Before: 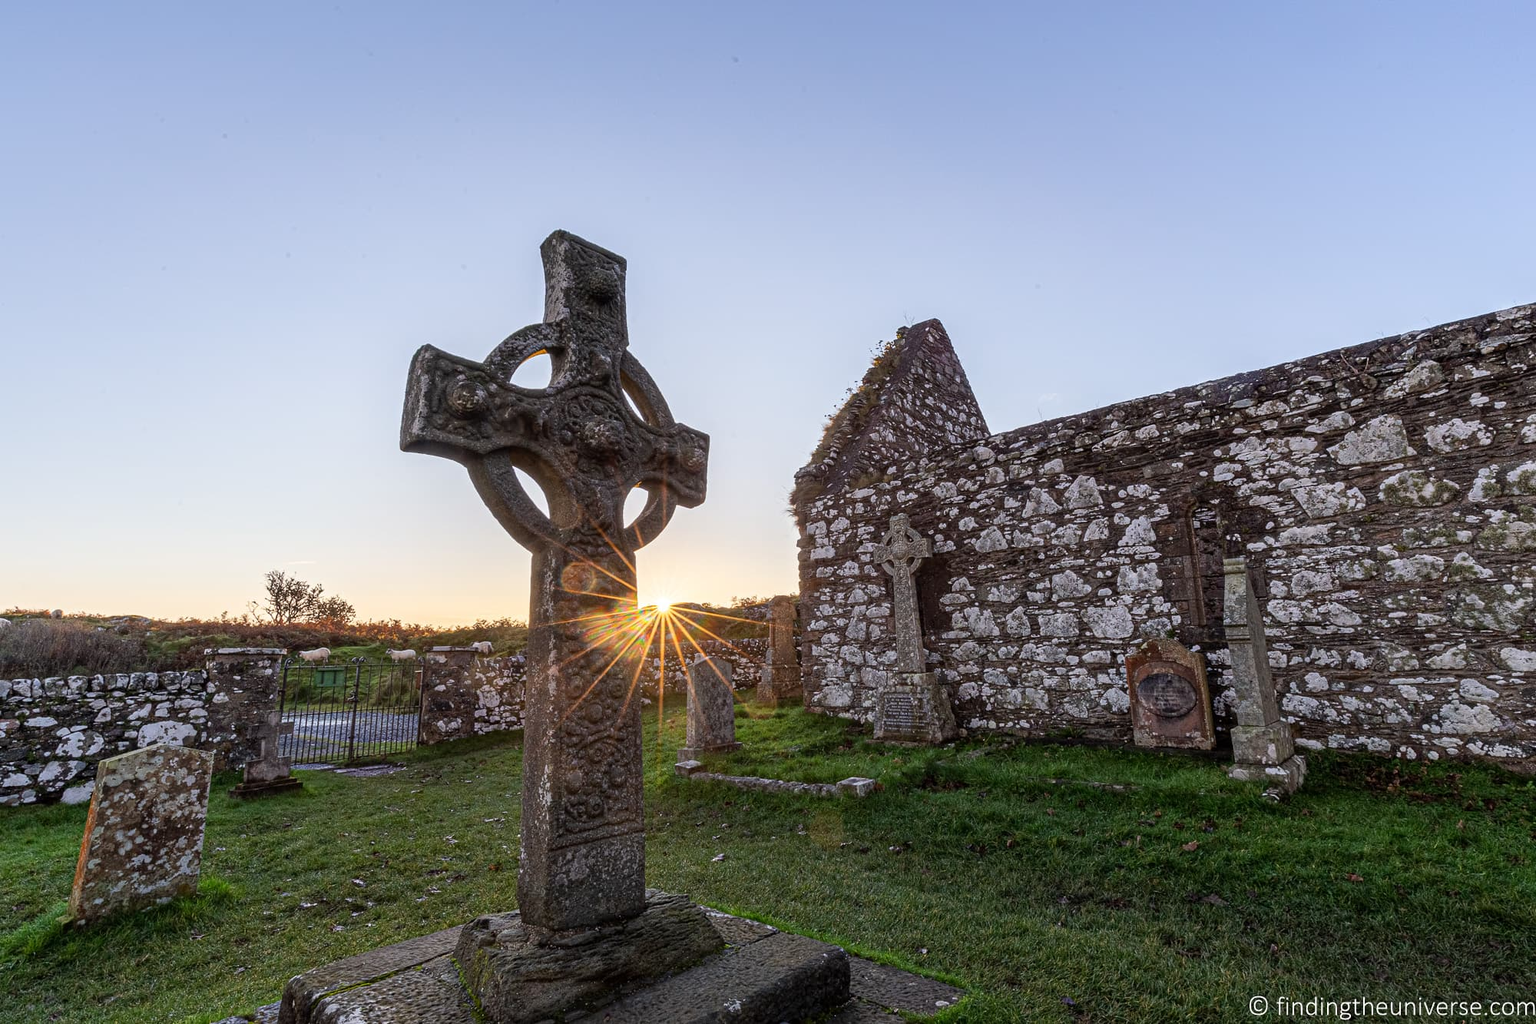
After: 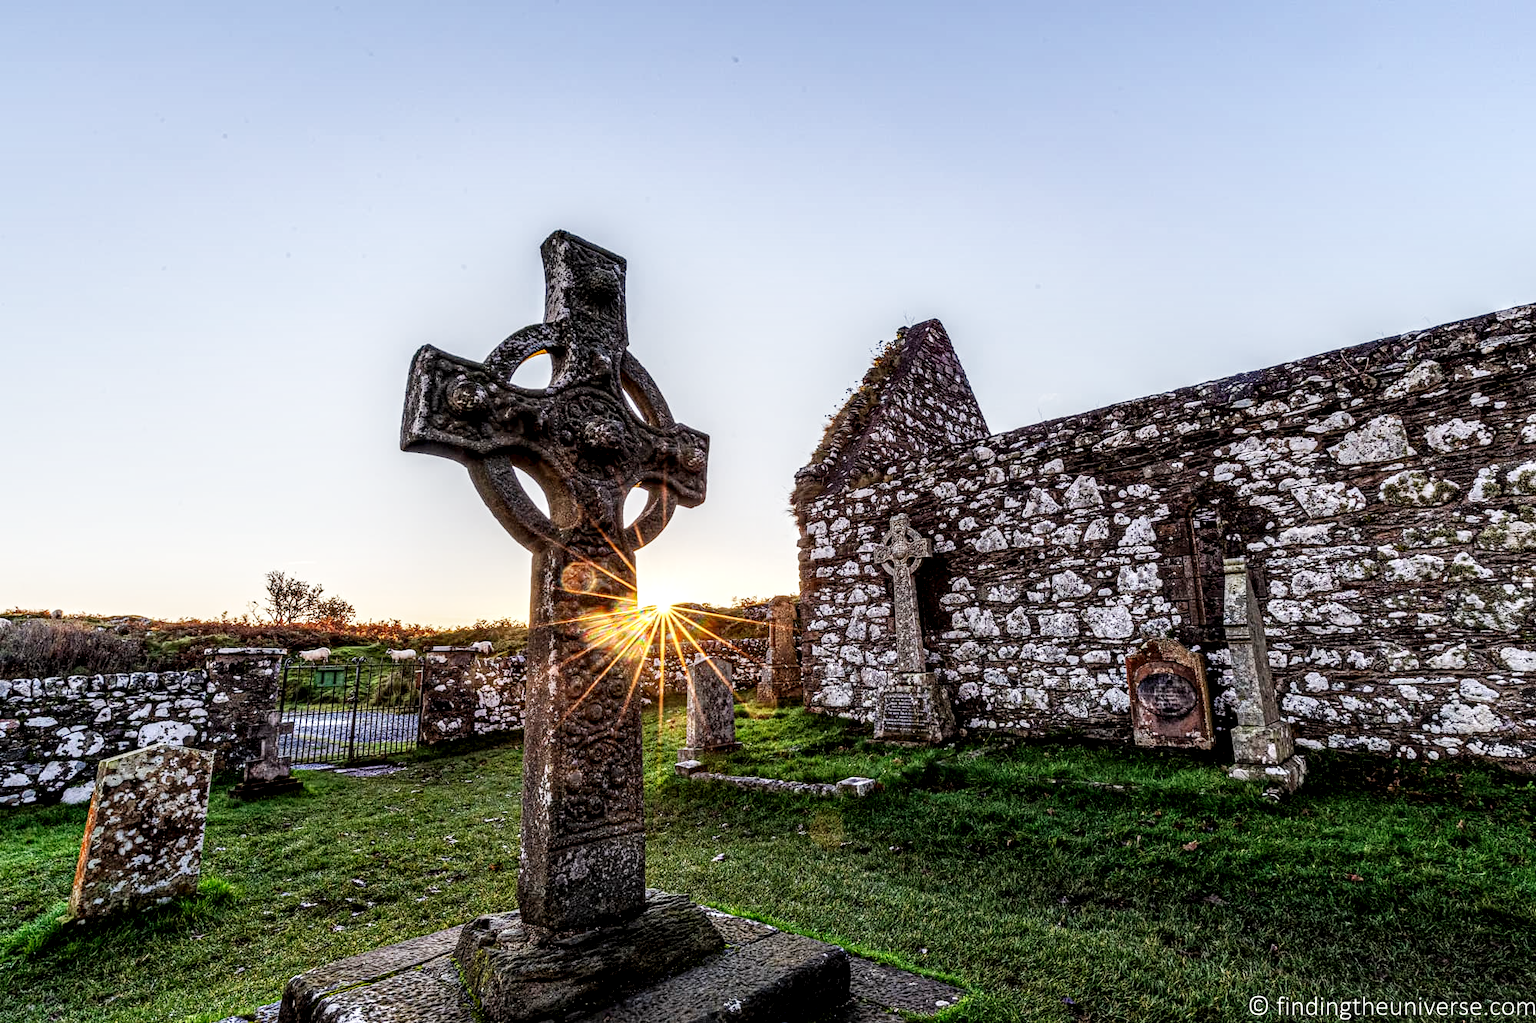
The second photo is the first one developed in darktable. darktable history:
local contrast: highlights 22%, shadows 72%, detail 170%
base curve: curves: ch0 [(0, 0) (0.032, 0.025) (0.121, 0.166) (0.206, 0.329) (0.605, 0.79) (1, 1)], preserve colors none
